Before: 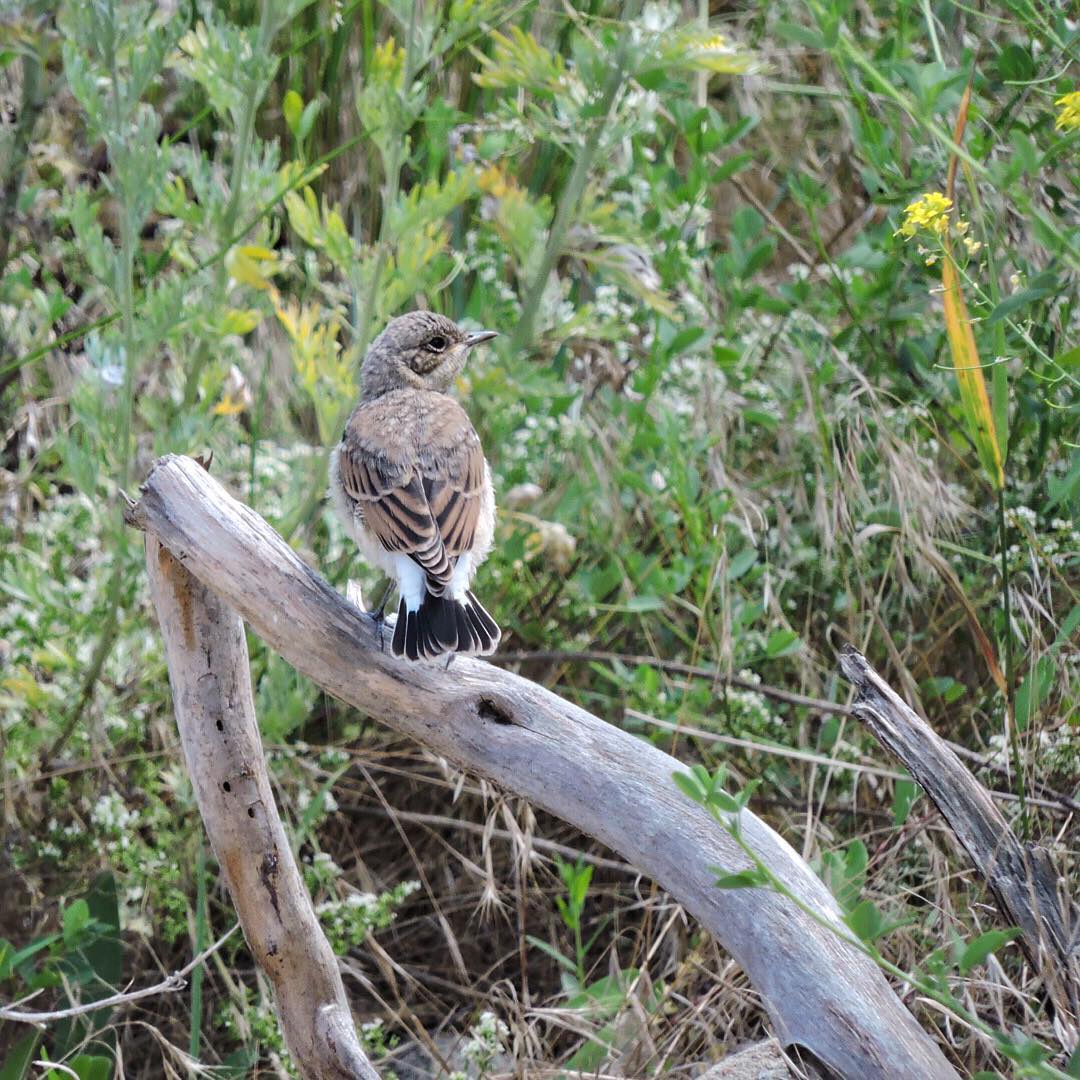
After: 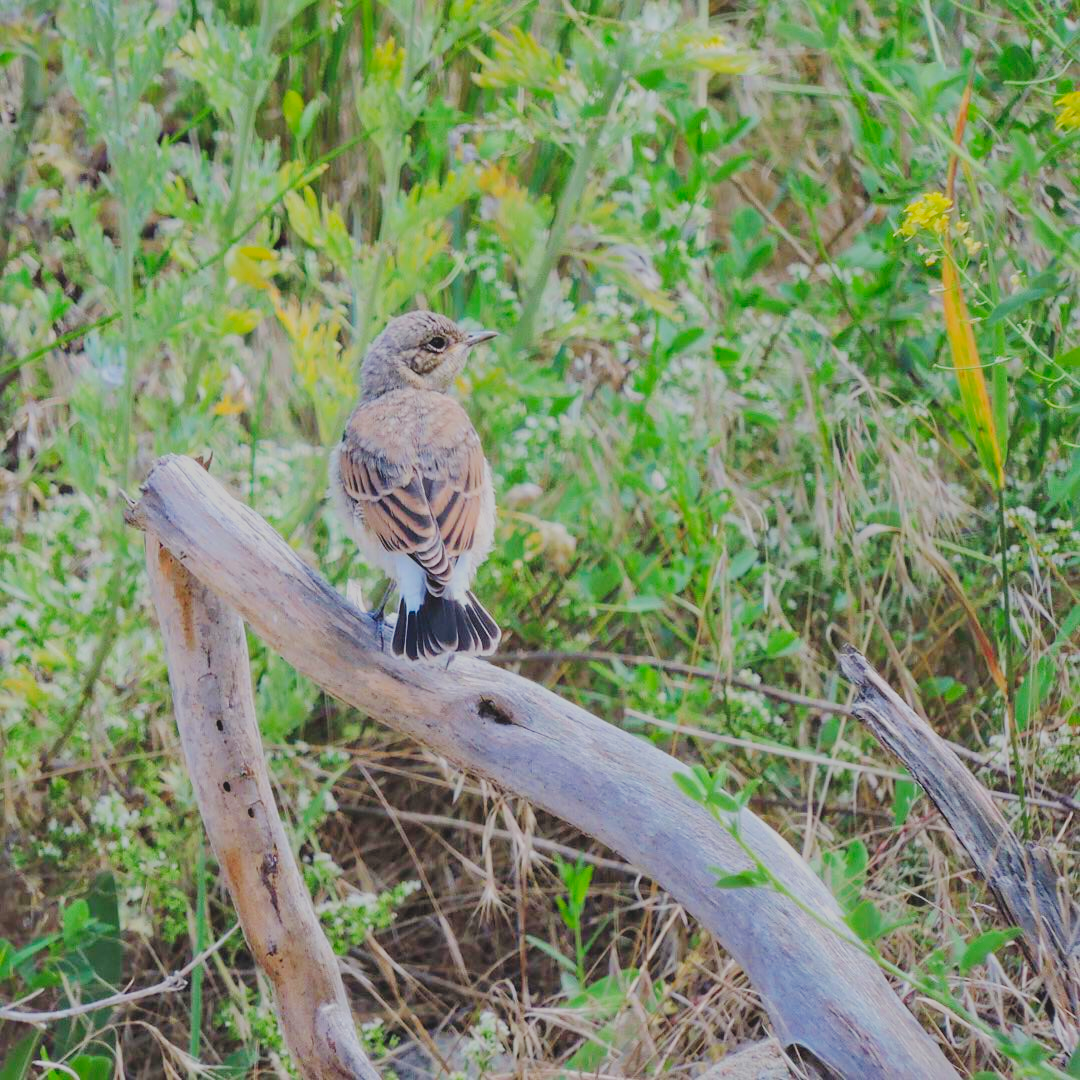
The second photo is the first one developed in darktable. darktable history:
filmic rgb: black relative exposure -16 EV, white relative exposure 8 EV, threshold 3 EV, hardness 4.17, latitude 50%, contrast 0.5, color science v5 (2021), contrast in shadows safe, contrast in highlights safe, enable highlight reconstruction true
tone curve: curves: ch0 [(0, 0) (0.003, 0.103) (0.011, 0.103) (0.025, 0.105) (0.044, 0.108) (0.069, 0.108) (0.1, 0.111) (0.136, 0.121) (0.177, 0.145) (0.224, 0.174) (0.277, 0.223) (0.335, 0.289) (0.399, 0.374) (0.468, 0.47) (0.543, 0.579) (0.623, 0.687) (0.709, 0.787) (0.801, 0.879) (0.898, 0.942) (1, 1)], preserve colors none
exposure: black level correction 0, exposure 0.5 EV, compensate highlight preservation false
